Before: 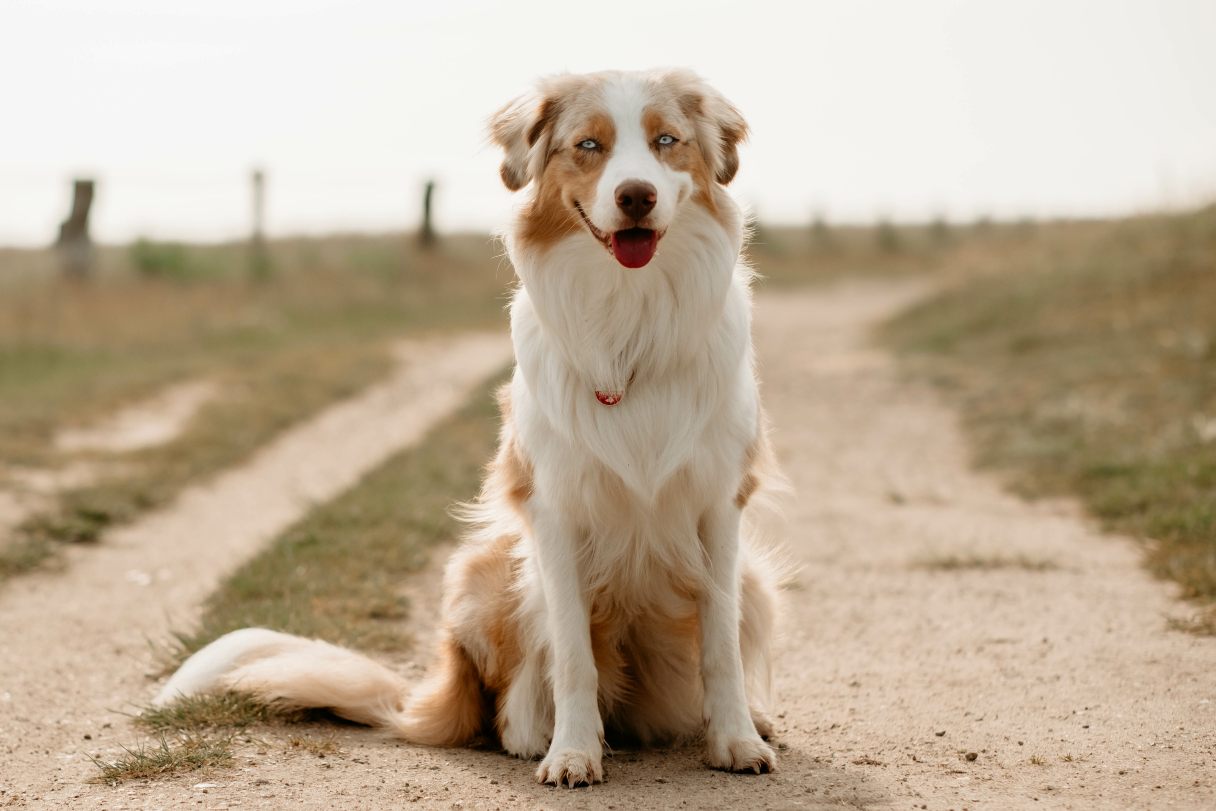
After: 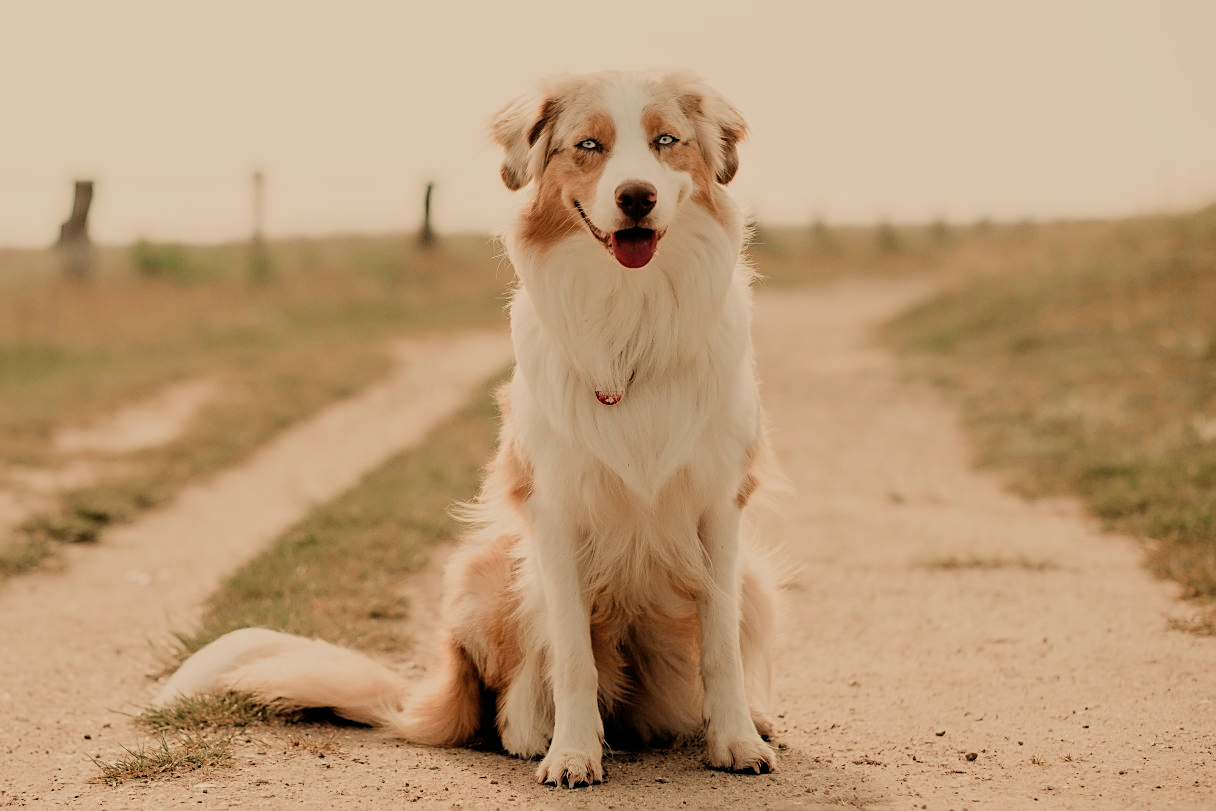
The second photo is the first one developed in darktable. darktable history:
sharpen: on, module defaults
color zones: curves: ch0 [(0, 0.5) (0.143, 0.52) (0.286, 0.5) (0.429, 0.5) (0.571, 0.5) (0.714, 0.5) (0.857, 0.5) (1, 0.5)]; ch1 [(0, 0.489) (0.155, 0.45) (0.286, 0.466) (0.429, 0.5) (0.571, 0.5) (0.714, 0.5) (0.857, 0.5) (1, 0.489)]
white balance: red 1.138, green 0.996, blue 0.812
filmic rgb: black relative exposure -6.82 EV, white relative exposure 5.89 EV, hardness 2.71
